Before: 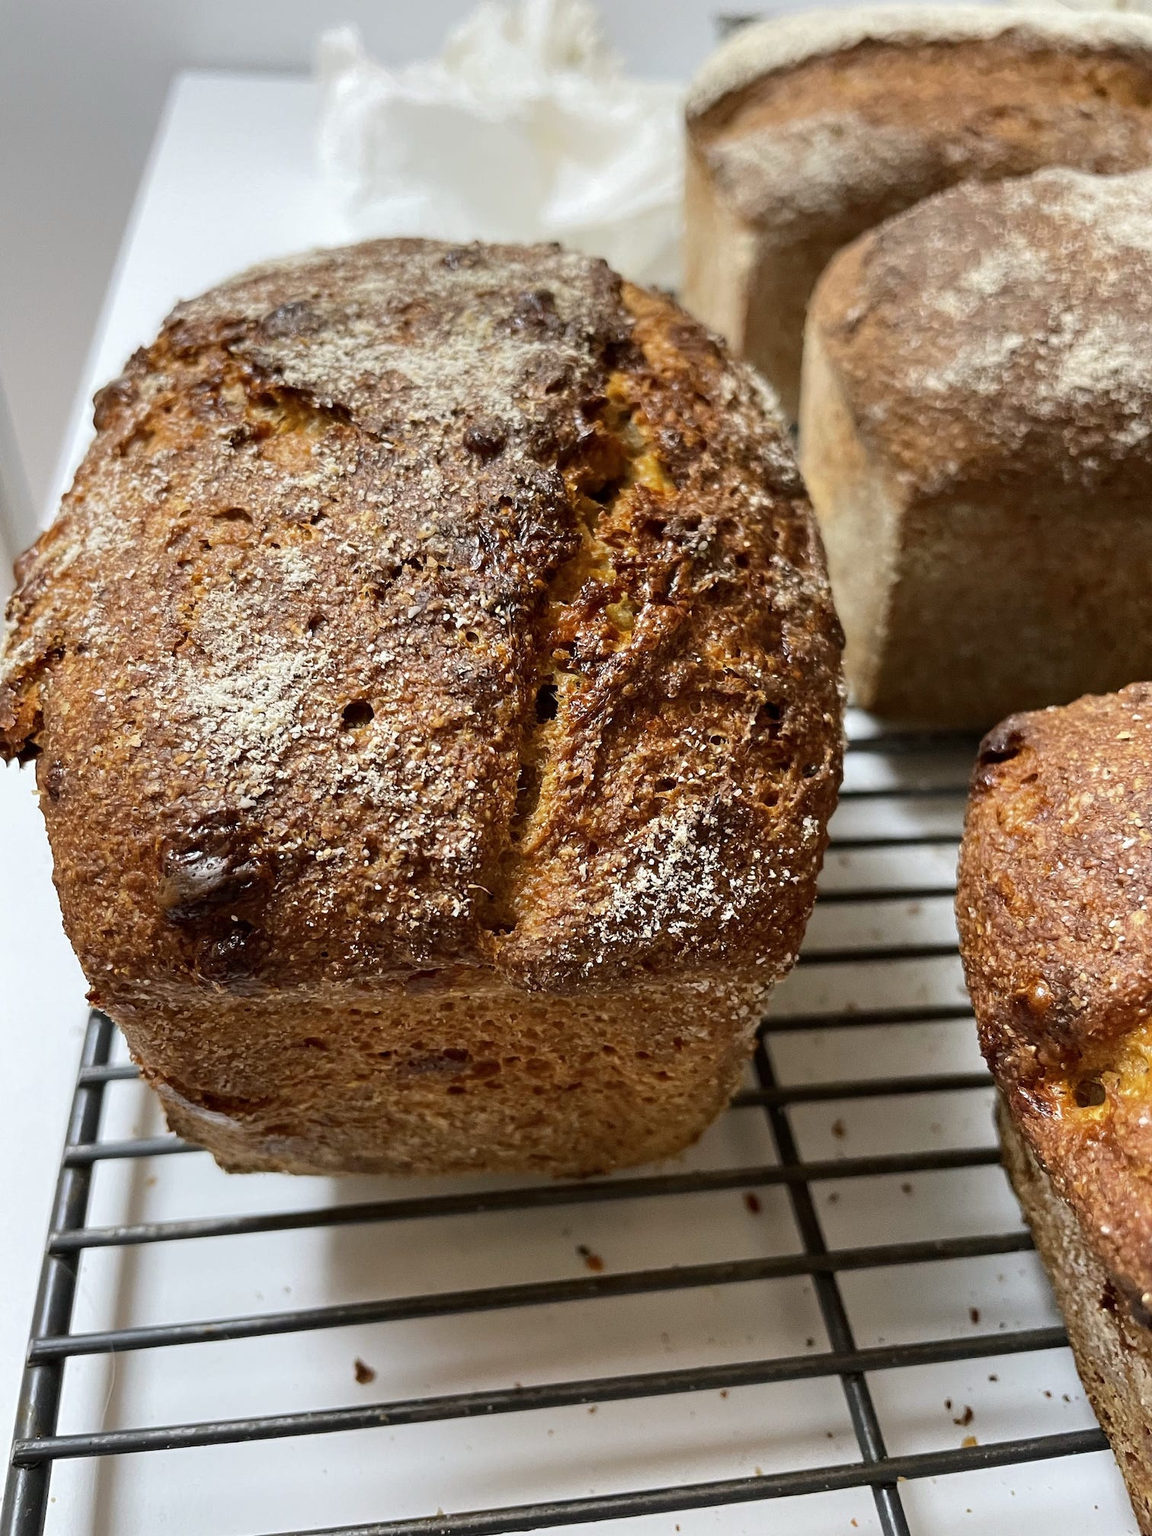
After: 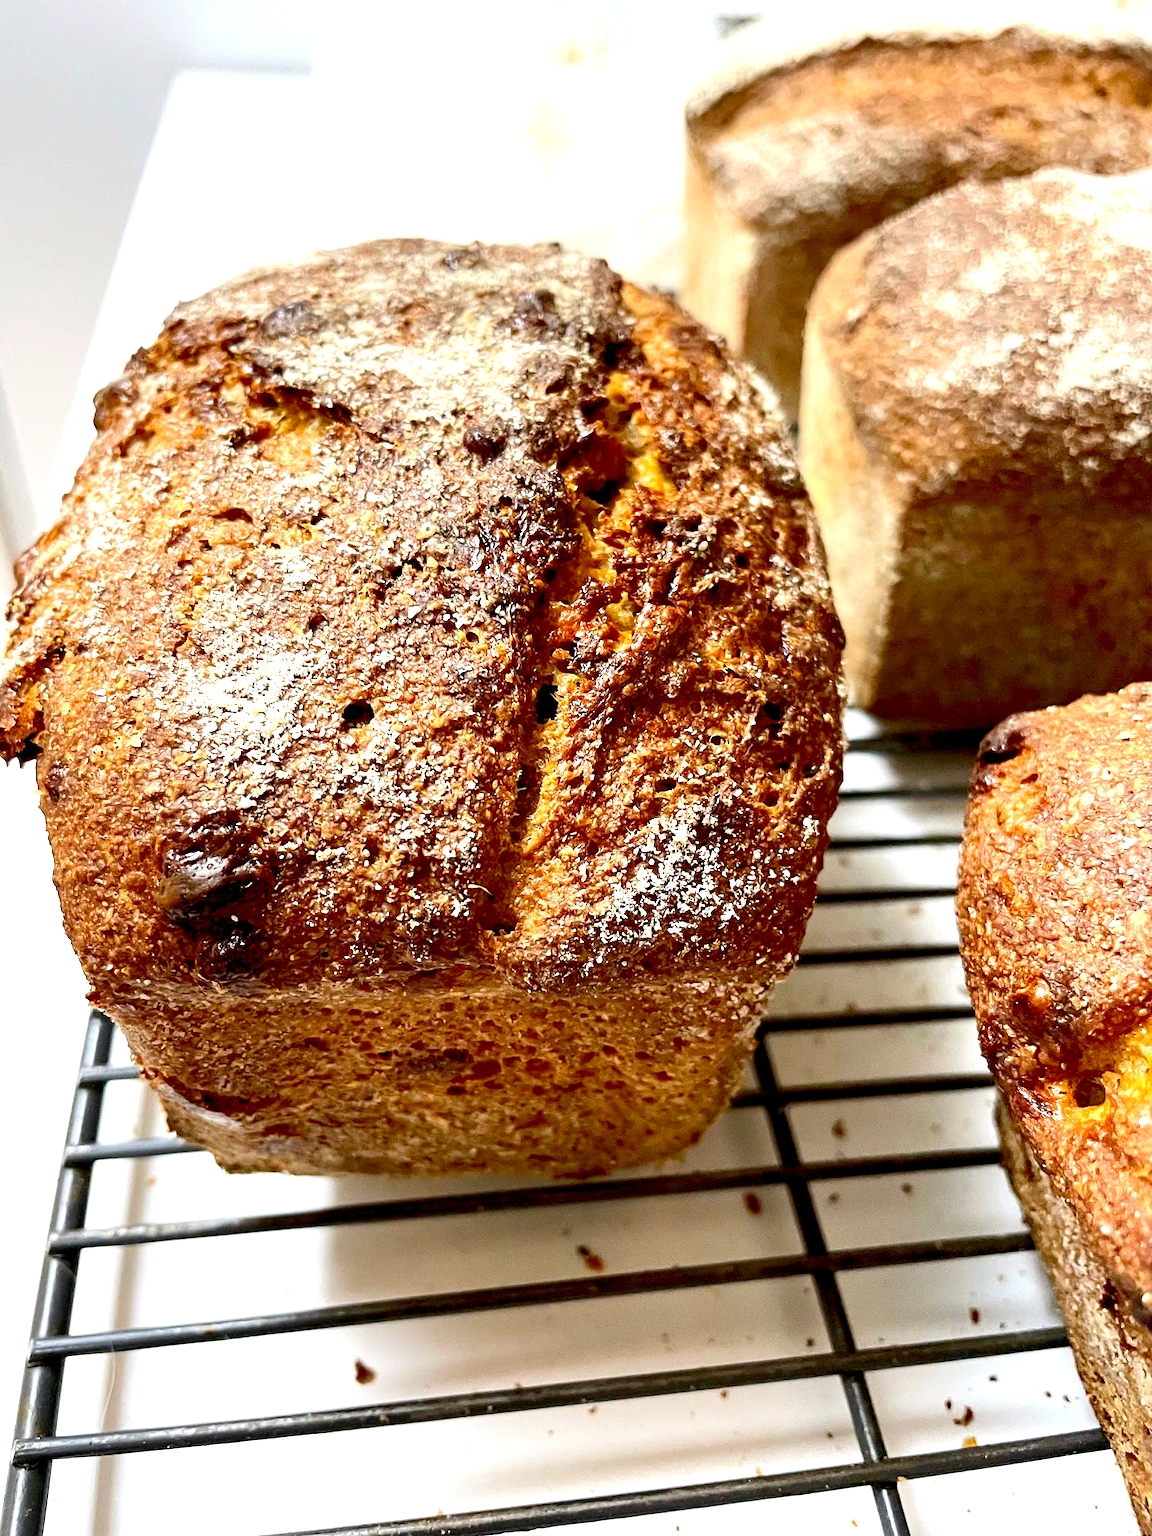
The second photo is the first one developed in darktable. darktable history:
color calibration: illuminant same as pipeline (D50), adaptation XYZ, x 0.346, y 0.358, temperature 5013.87 K
contrast brightness saturation: contrast 0.127, brightness -0.053, saturation 0.163
exposure: black level correction 0.008, exposure 0.989 EV, compensate highlight preservation false
levels: levels [0, 0.478, 1]
